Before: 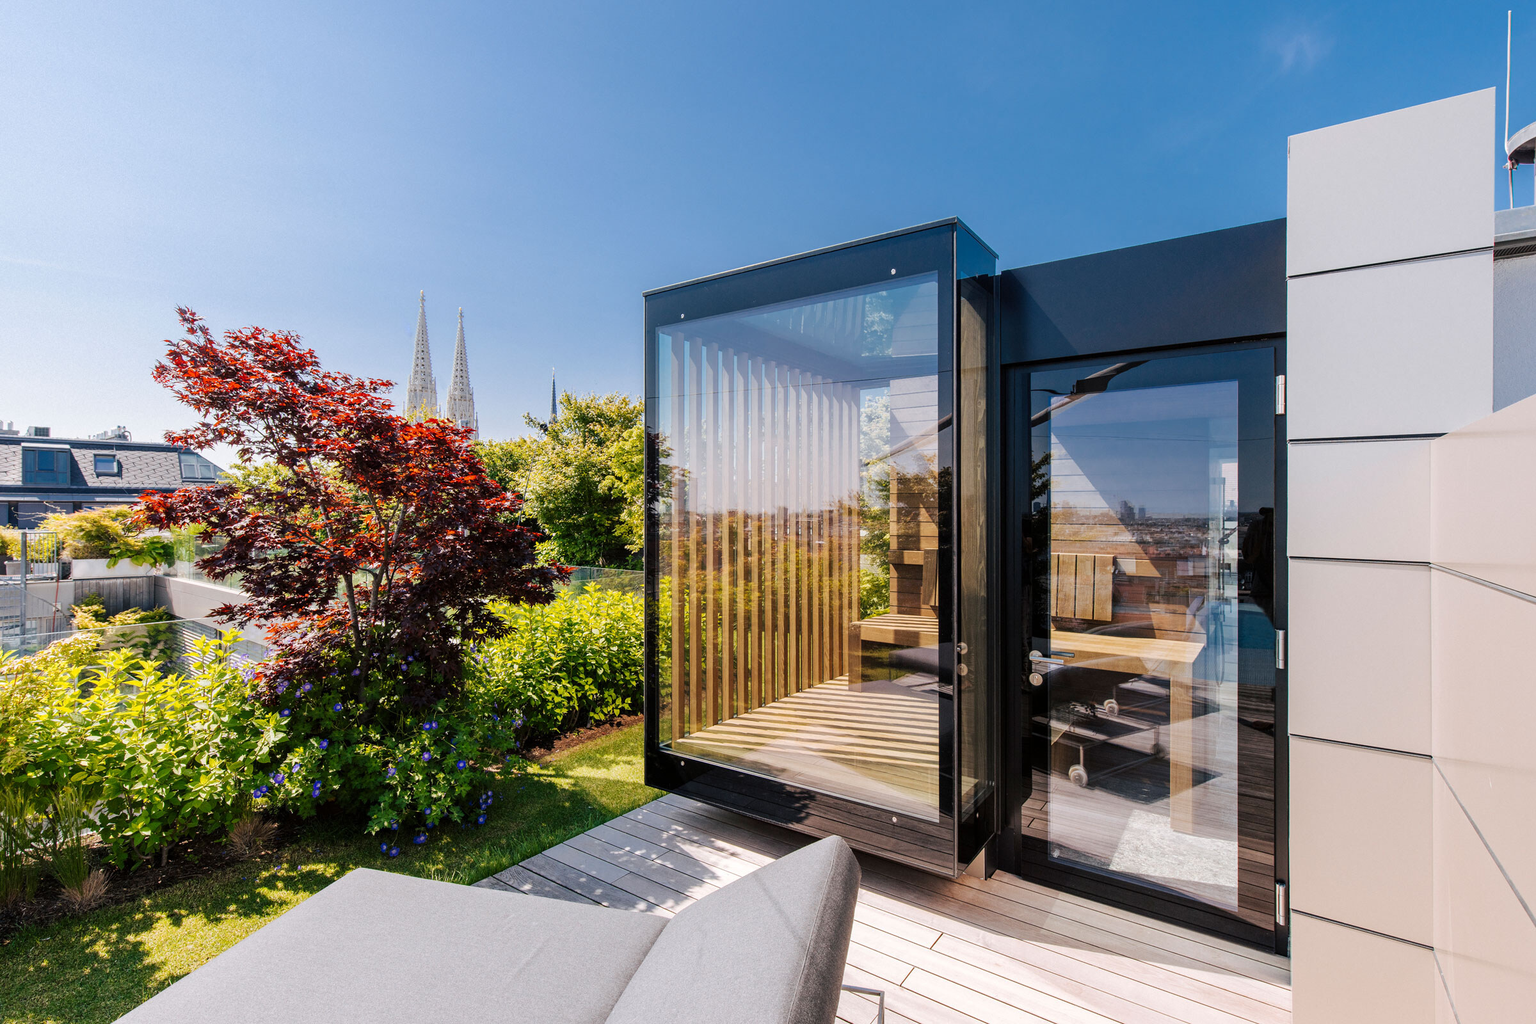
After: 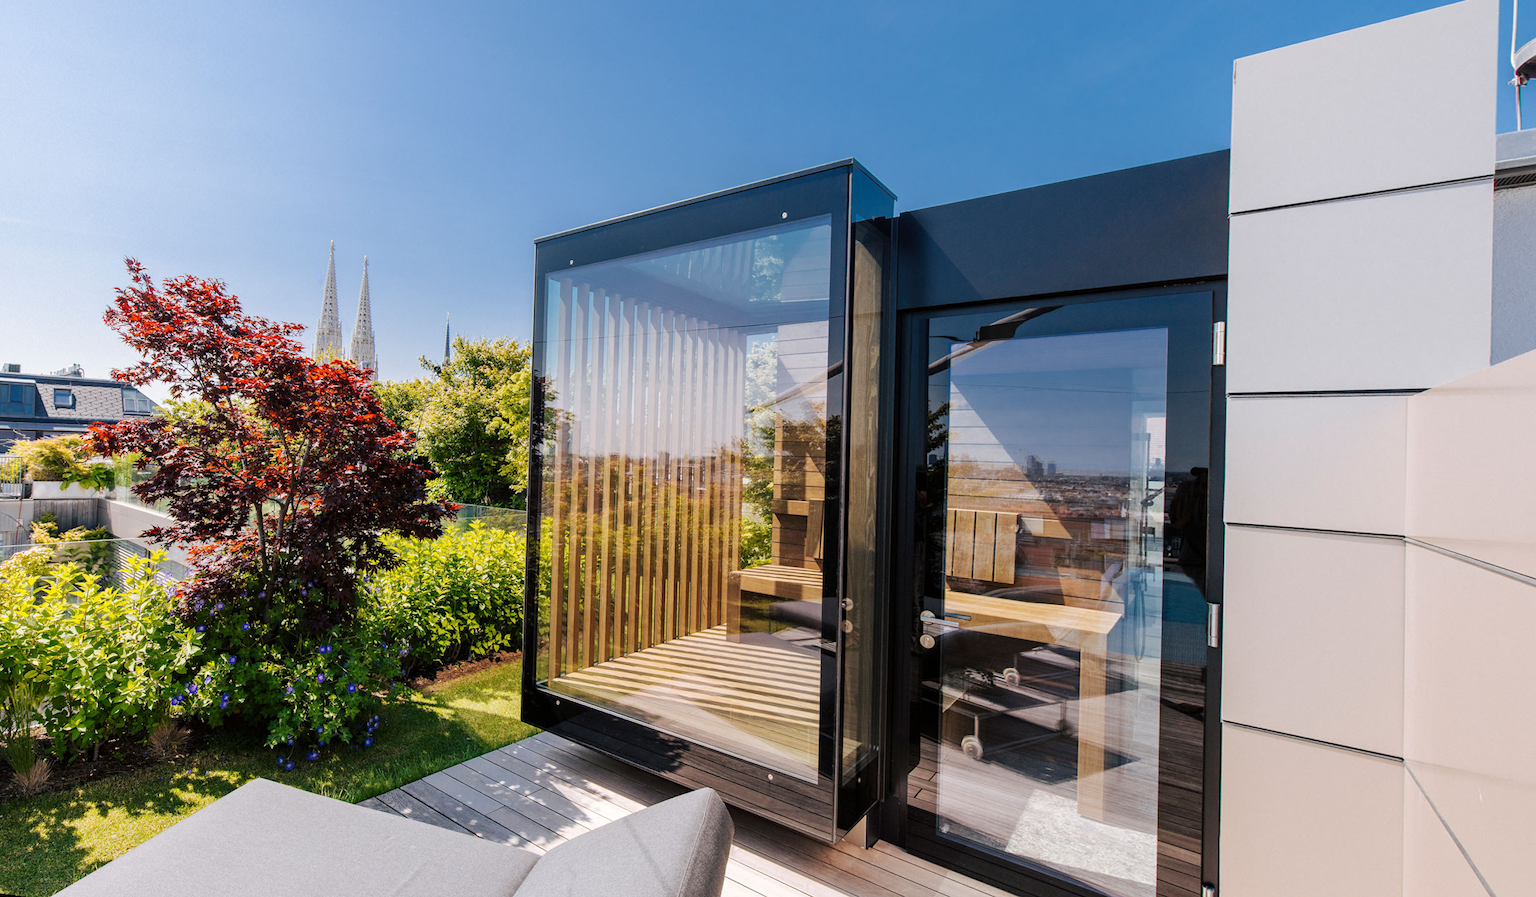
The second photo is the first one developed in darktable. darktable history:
rotate and perspective: rotation 1.69°, lens shift (vertical) -0.023, lens shift (horizontal) -0.291, crop left 0.025, crop right 0.988, crop top 0.092, crop bottom 0.842
bloom: size 3%, threshold 100%, strength 0%
